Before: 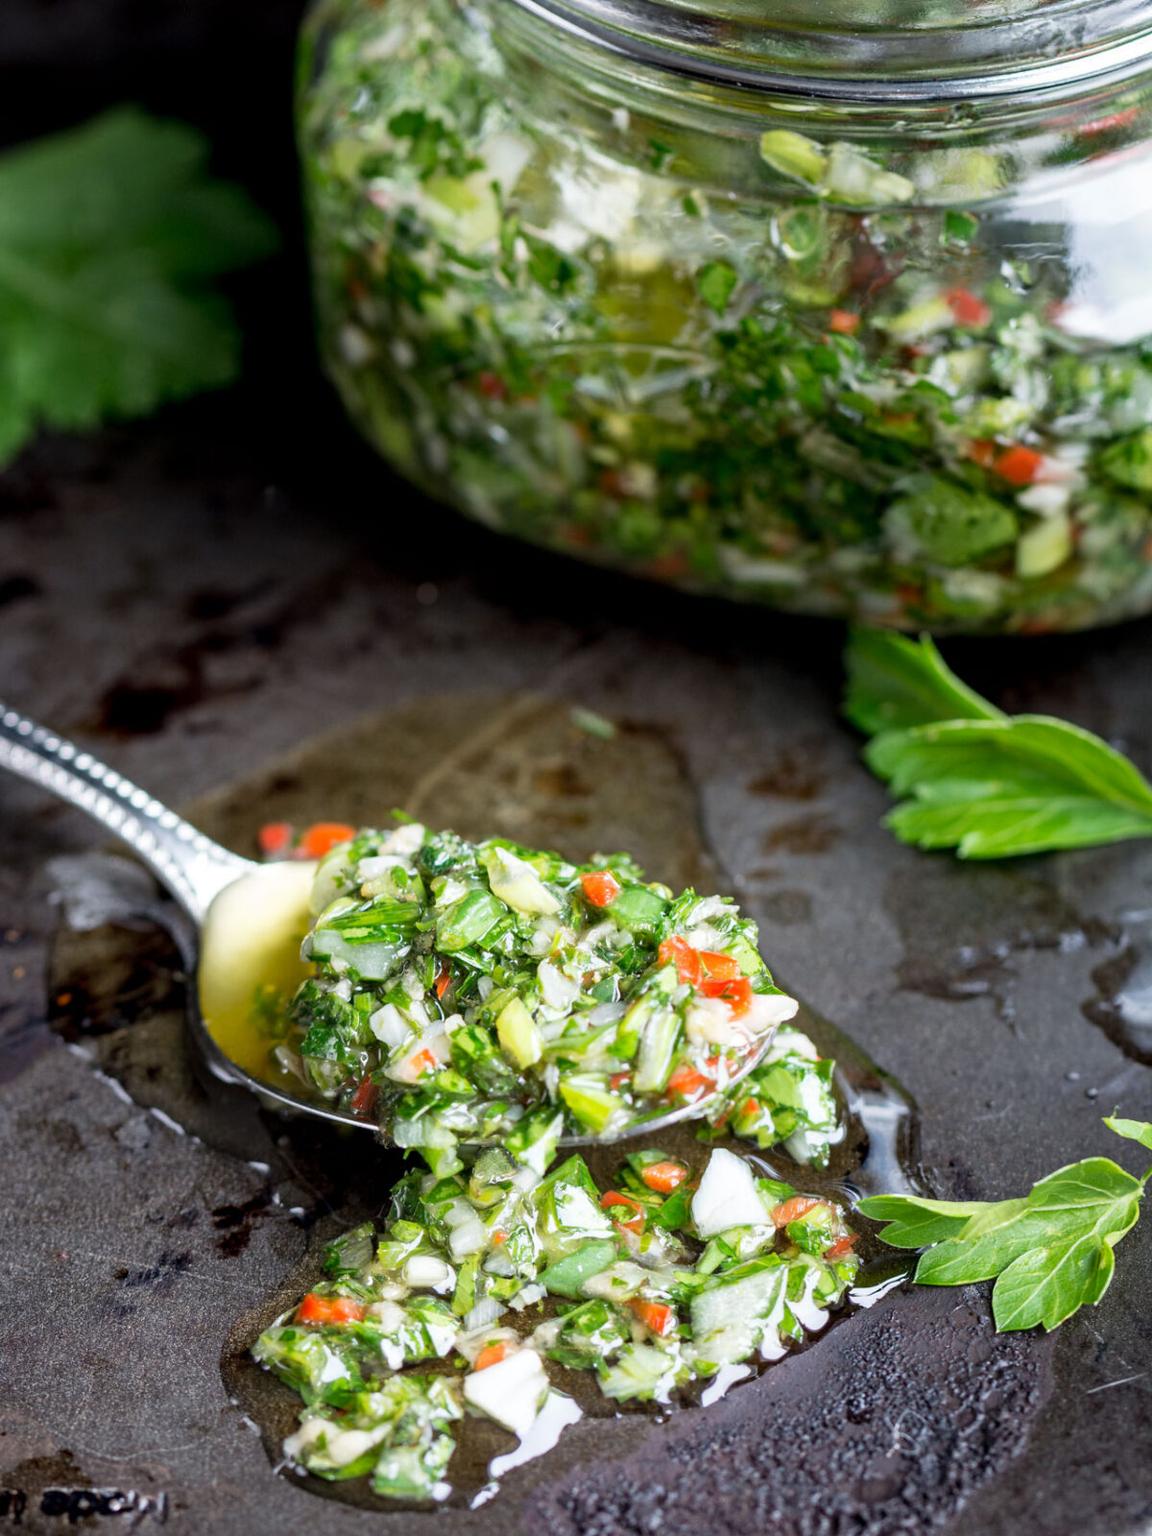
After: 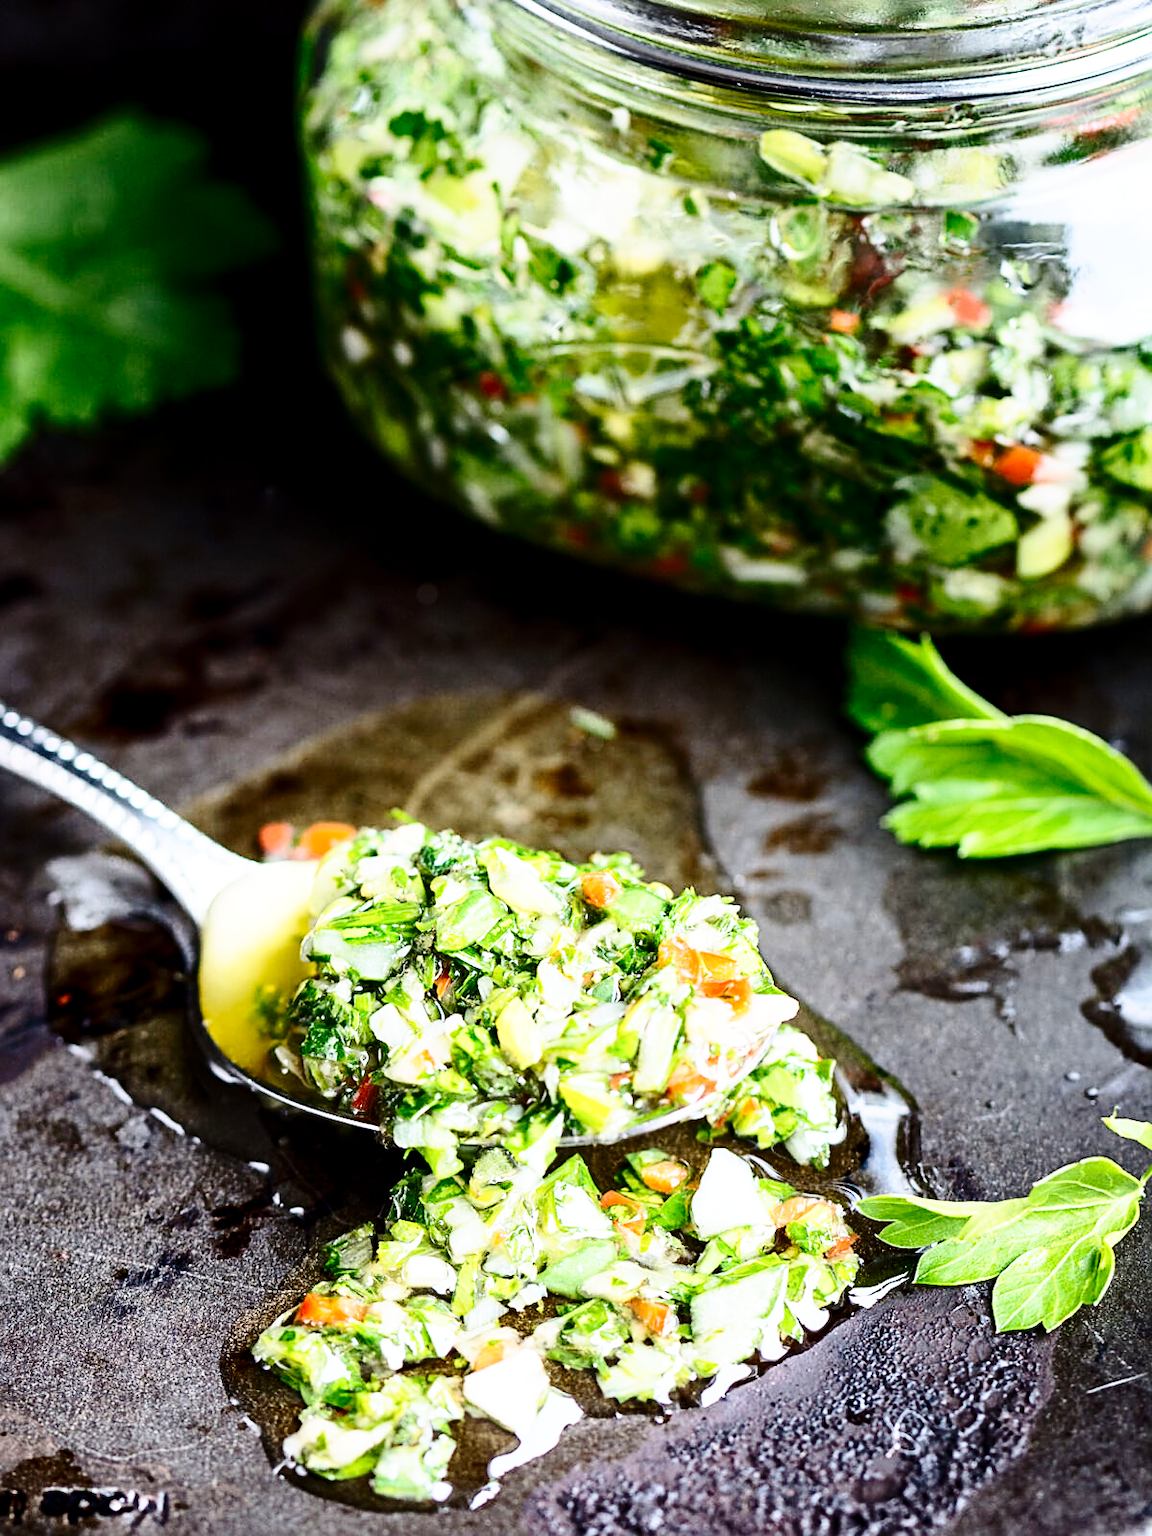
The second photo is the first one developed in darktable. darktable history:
sharpen: on, module defaults
base curve: curves: ch0 [(0, 0) (0.028, 0.03) (0.121, 0.232) (0.46, 0.748) (0.859, 0.968) (1, 1)], exposure shift 0.01, preserve colors none
contrast brightness saturation: contrast 0.283
